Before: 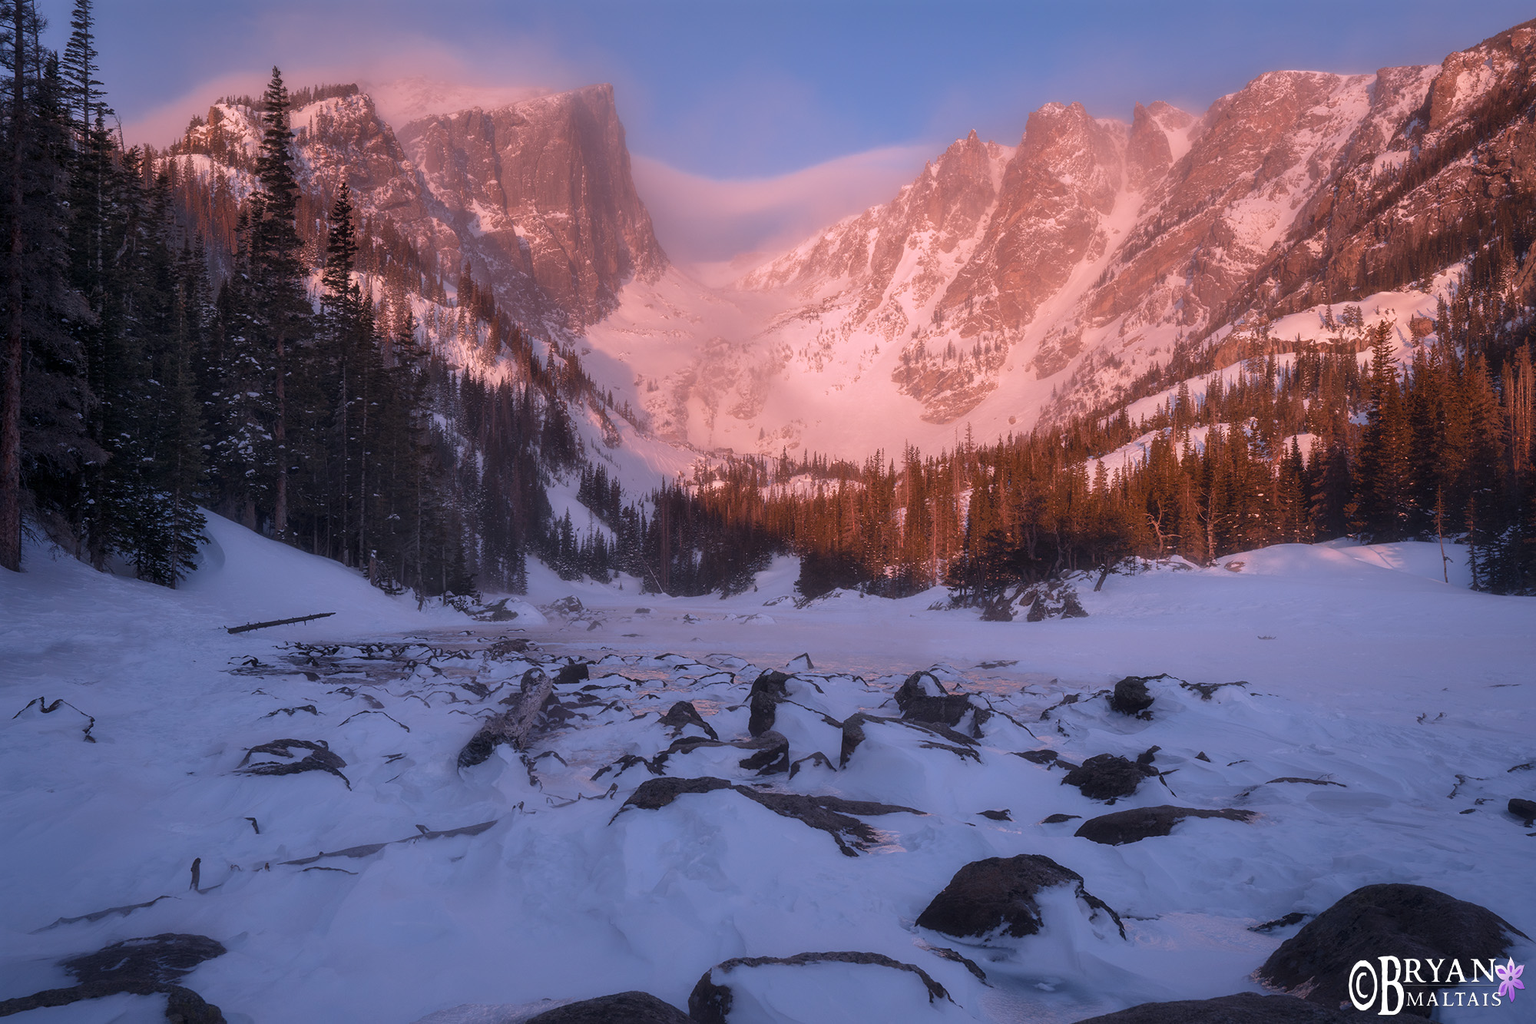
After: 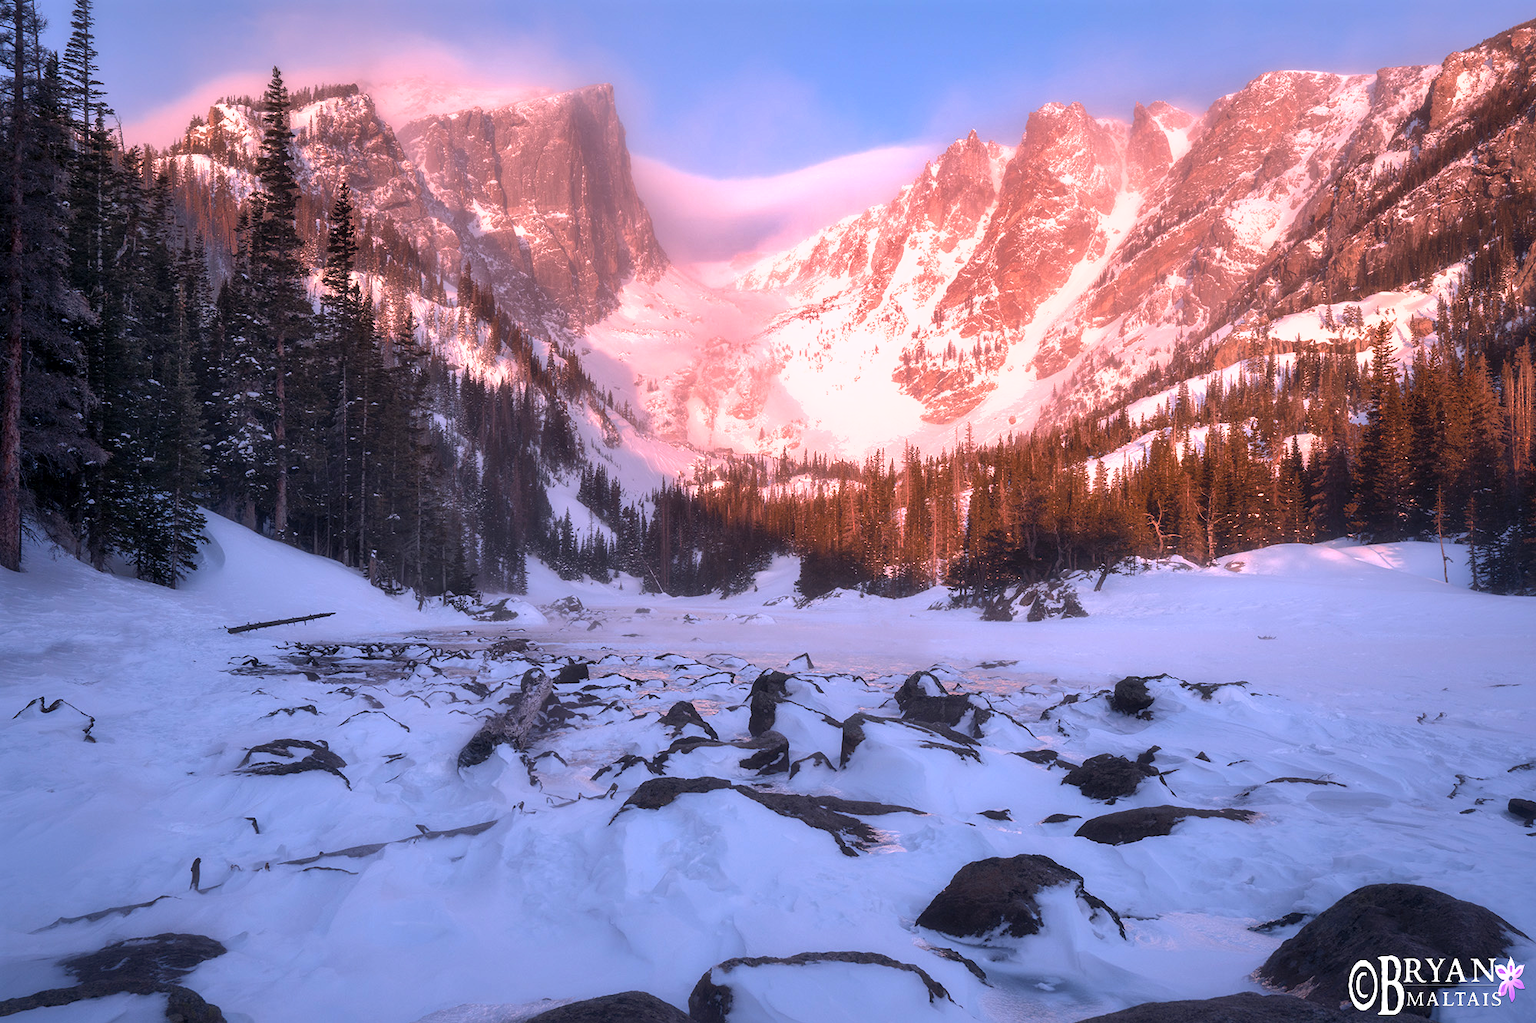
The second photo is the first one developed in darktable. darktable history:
shadows and highlights: on, module defaults
tone equalizer: -8 EV -0.737 EV, -7 EV -0.717 EV, -6 EV -0.596 EV, -5 EV -0.414 EV, -3 EV 0.395 EV, -2 EV 0.6 EV, -1 EV 0.699 EV, +0 EV 0.729 EV, edges refinement/feathering 500, mask exposure compensation -1.57 EV, preserve details no
exposure: black level correction 0.001, exposure 0.499 EV, compensate exposure bias true, compensate highlight preservation false
